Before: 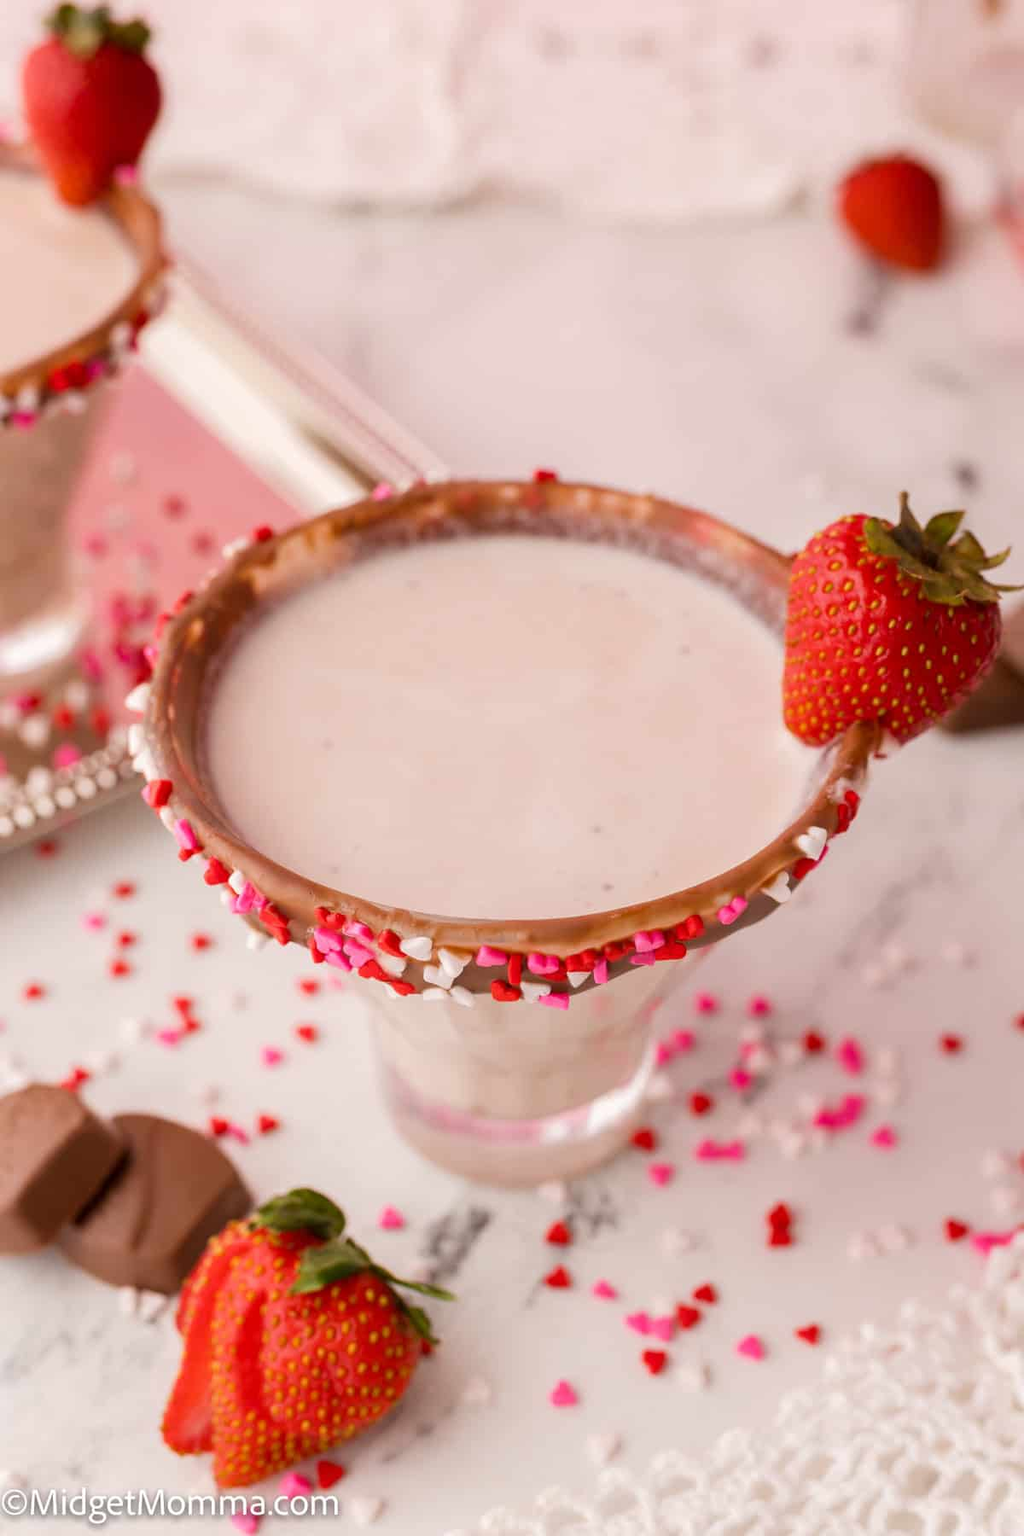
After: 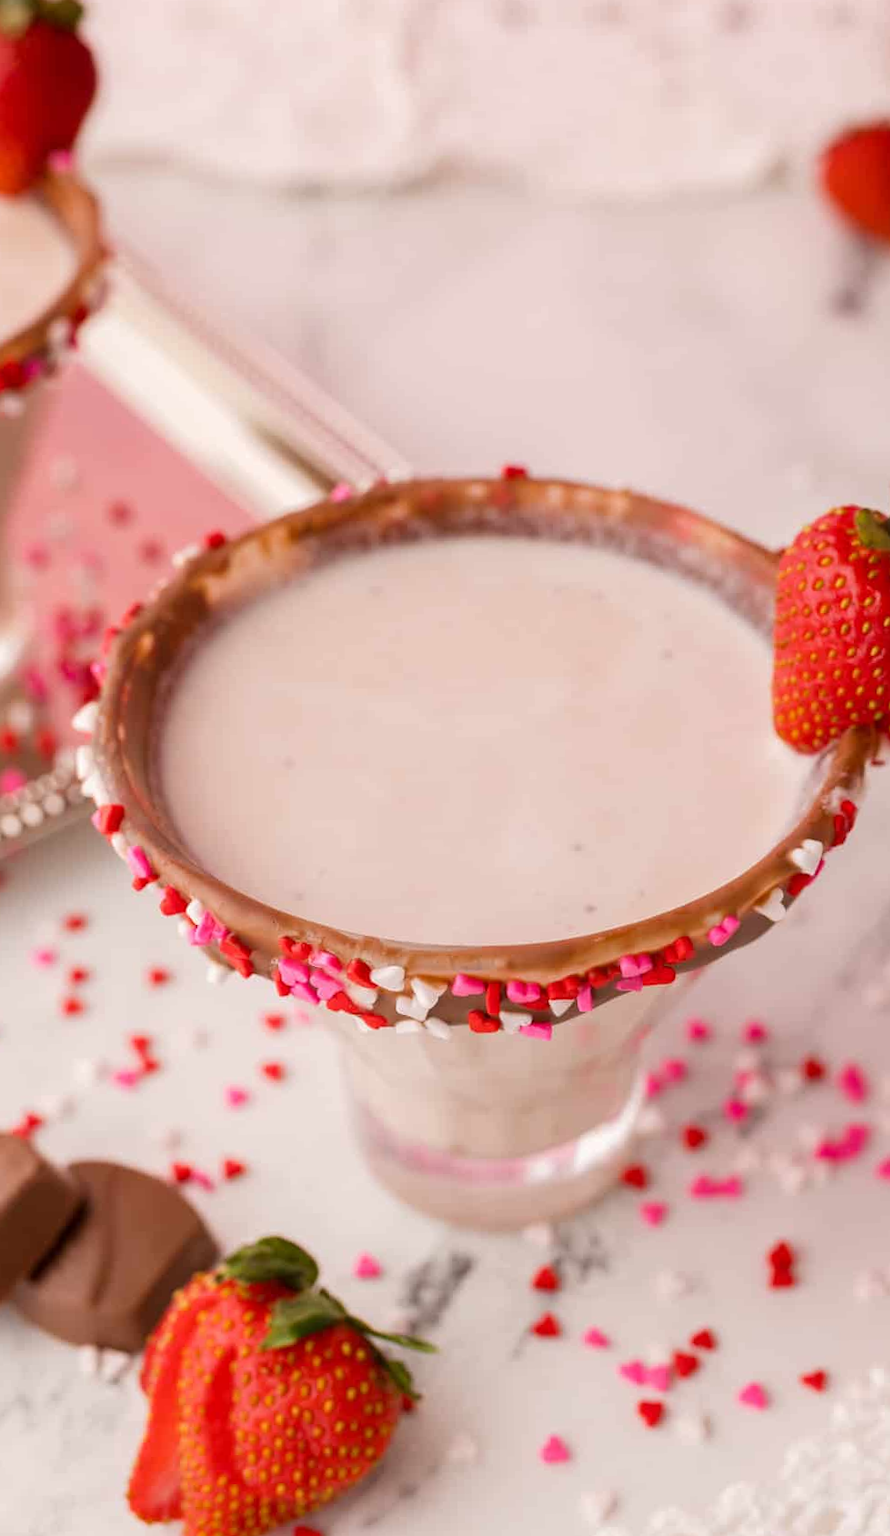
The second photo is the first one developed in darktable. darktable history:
crop and rotate: angle 1.22°, left 4.089%, top 0.6%, right 11.724%, bottom 2.533%
